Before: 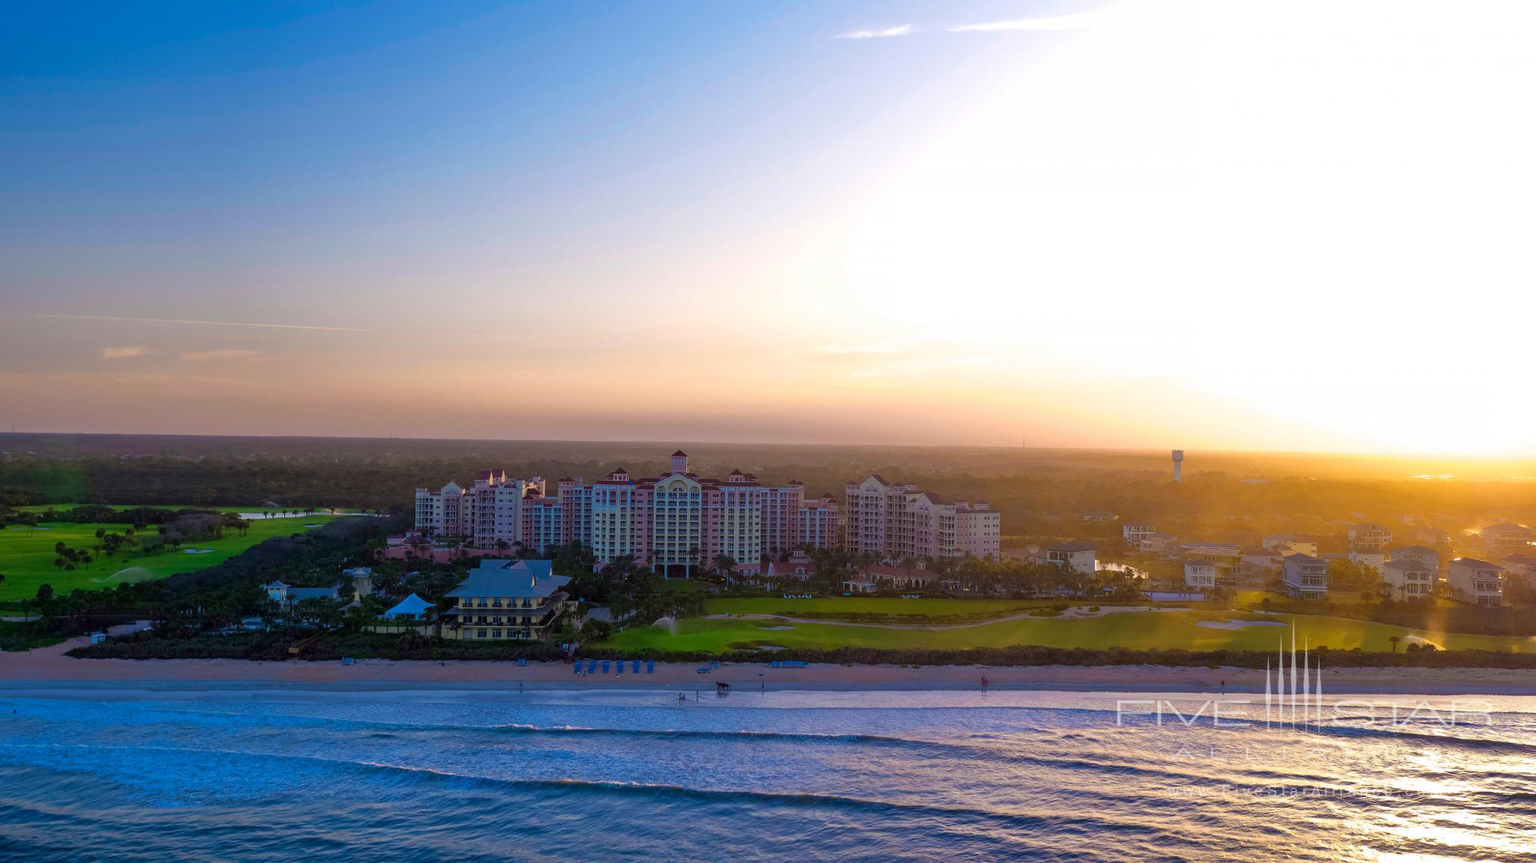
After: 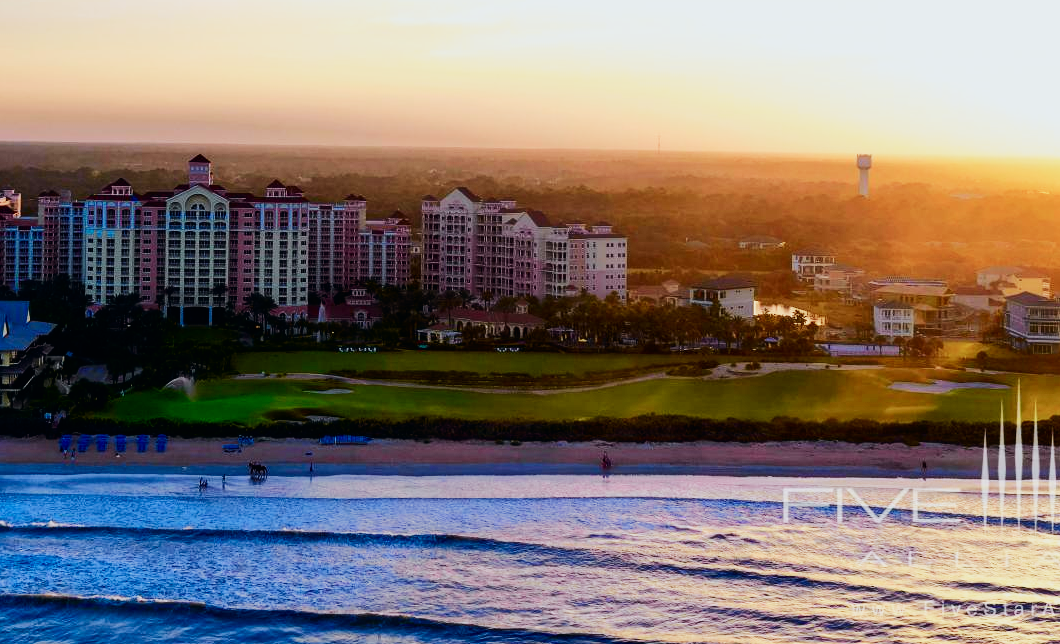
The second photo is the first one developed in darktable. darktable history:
crop: left 34.479%, top 38.822%, right 13.718%, bottom 5.172%
tone curve: curves: ch0 [(0, 0) (0.035, 0.017) (0.131, 0.108) (0.279, 0.279) (0.476, 0.554) (0.617, 0.693) (0.704, 0.77) (0.801, 0.854) (0.895, 0.927) (1, 0.976)]; ch1 [(0, 0) (0.318, 0.278) (0.444, 0.427) (0.493, 0.488) (0.504, 0.497) (0.537, 0.538) (0.594, 0.616) (0.746, 0.764) (1, 1)]; ch2 [(0, 0) (0.316, 0.292) (0.381, 0.37) (0.423, 0.448) (0.476, 0.482) (0.502, 0.495) (0.529, 0.547) (0.583, 0.608) (0.639, 0.657) (0.7, 0.7) (0.861, 0.808) (1, 0.951)], color space Lab, independent channels, preserve colors none
sigmoid: contrast 1.8, skew -0.2, preserve hue 0%, red attenuation 0.1, red rotation 0.035, green attenuation 0.1, green rotation -0.017, blue attenuation 0.15, blue rotation -0.052, base primaries Rec2020
